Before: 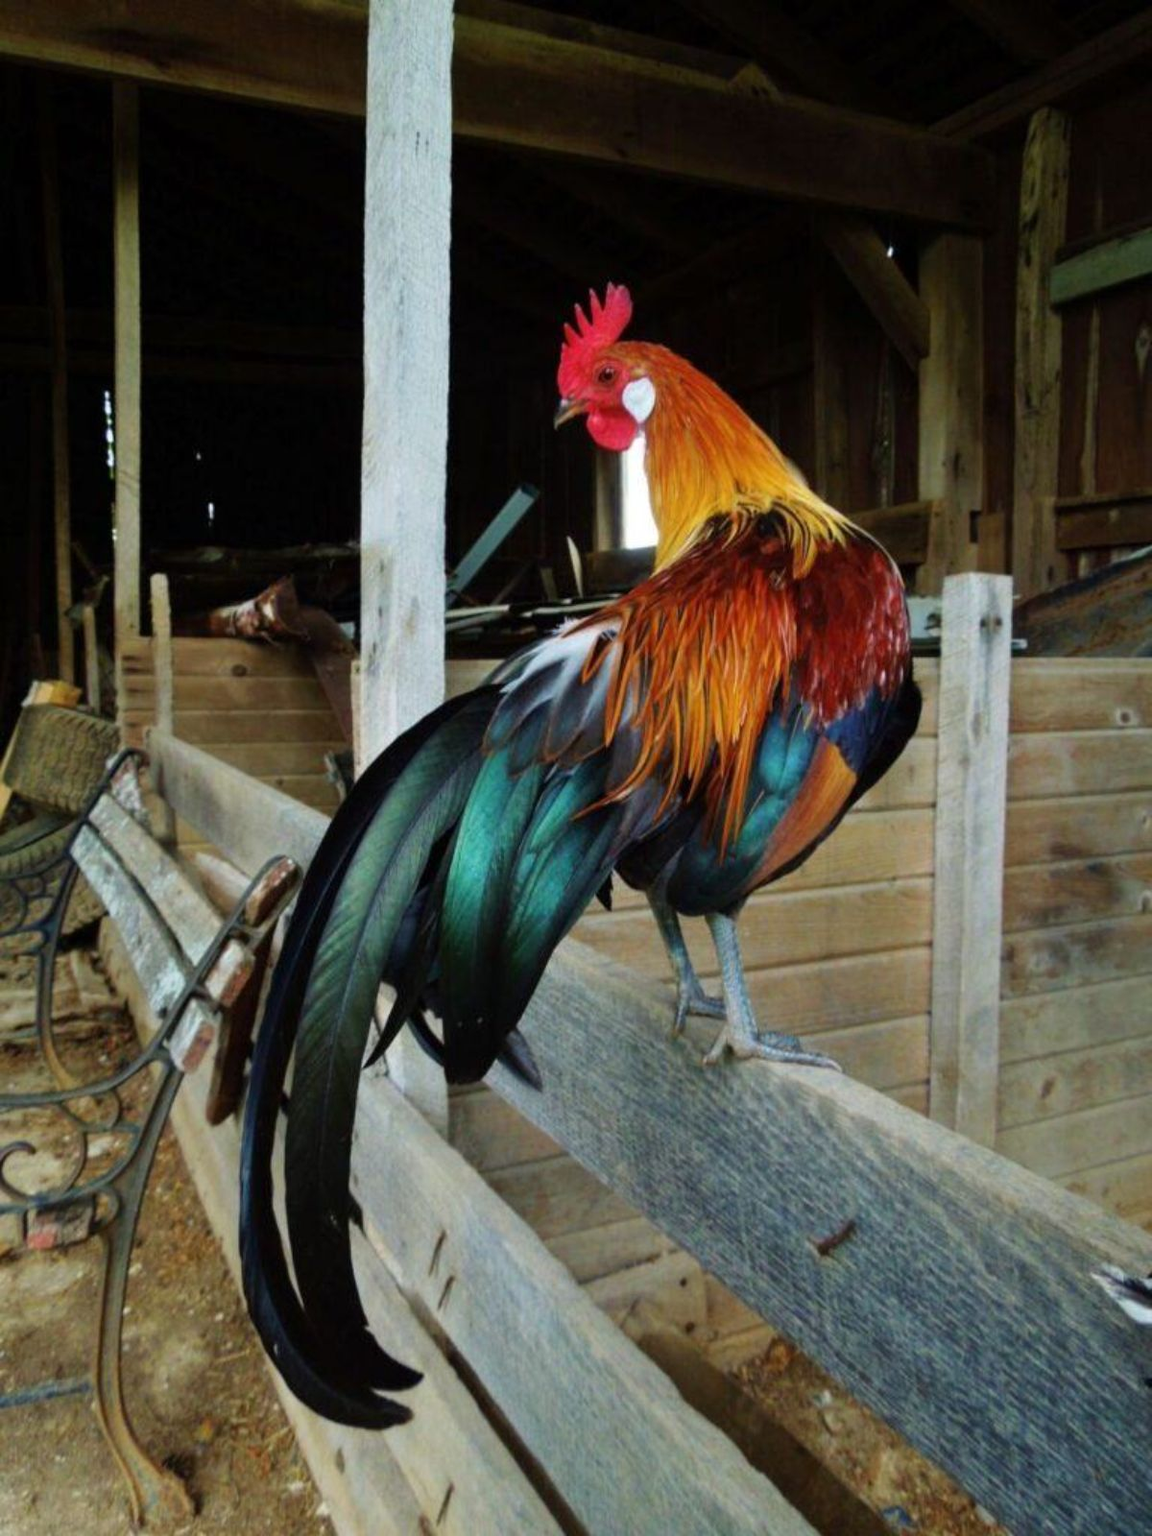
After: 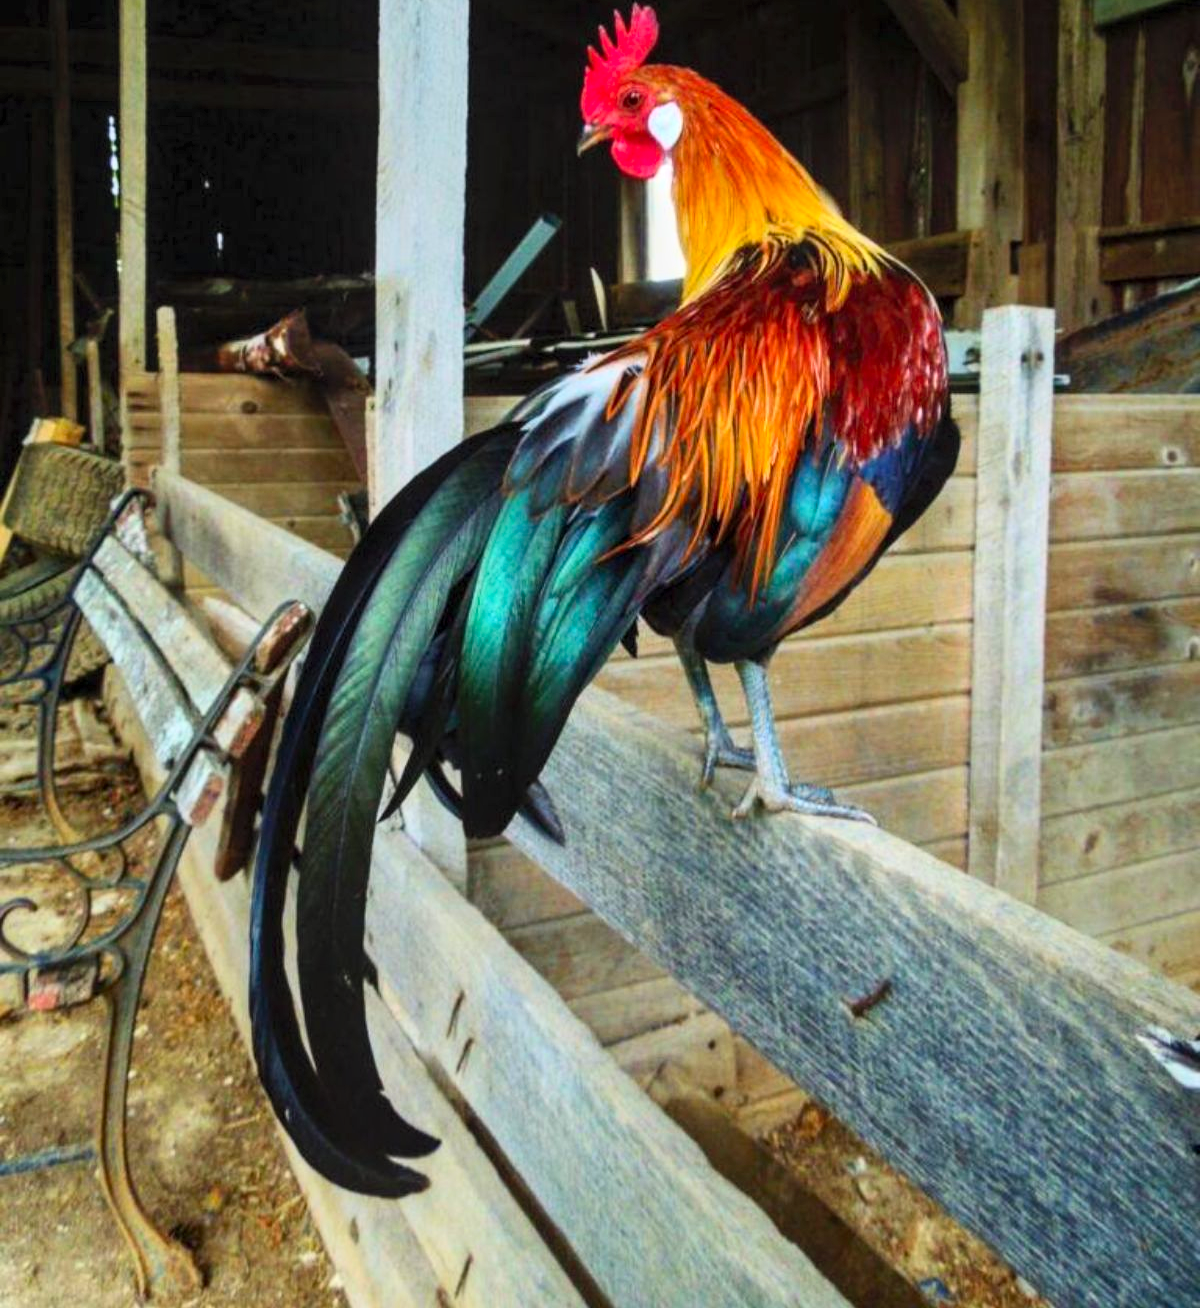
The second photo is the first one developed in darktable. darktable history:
contrast brightness saturation: contrast 0.237, brightness 0.26, saturation 0.383
crop and rotate: top 18.219%
local contrast: on, module defaults
